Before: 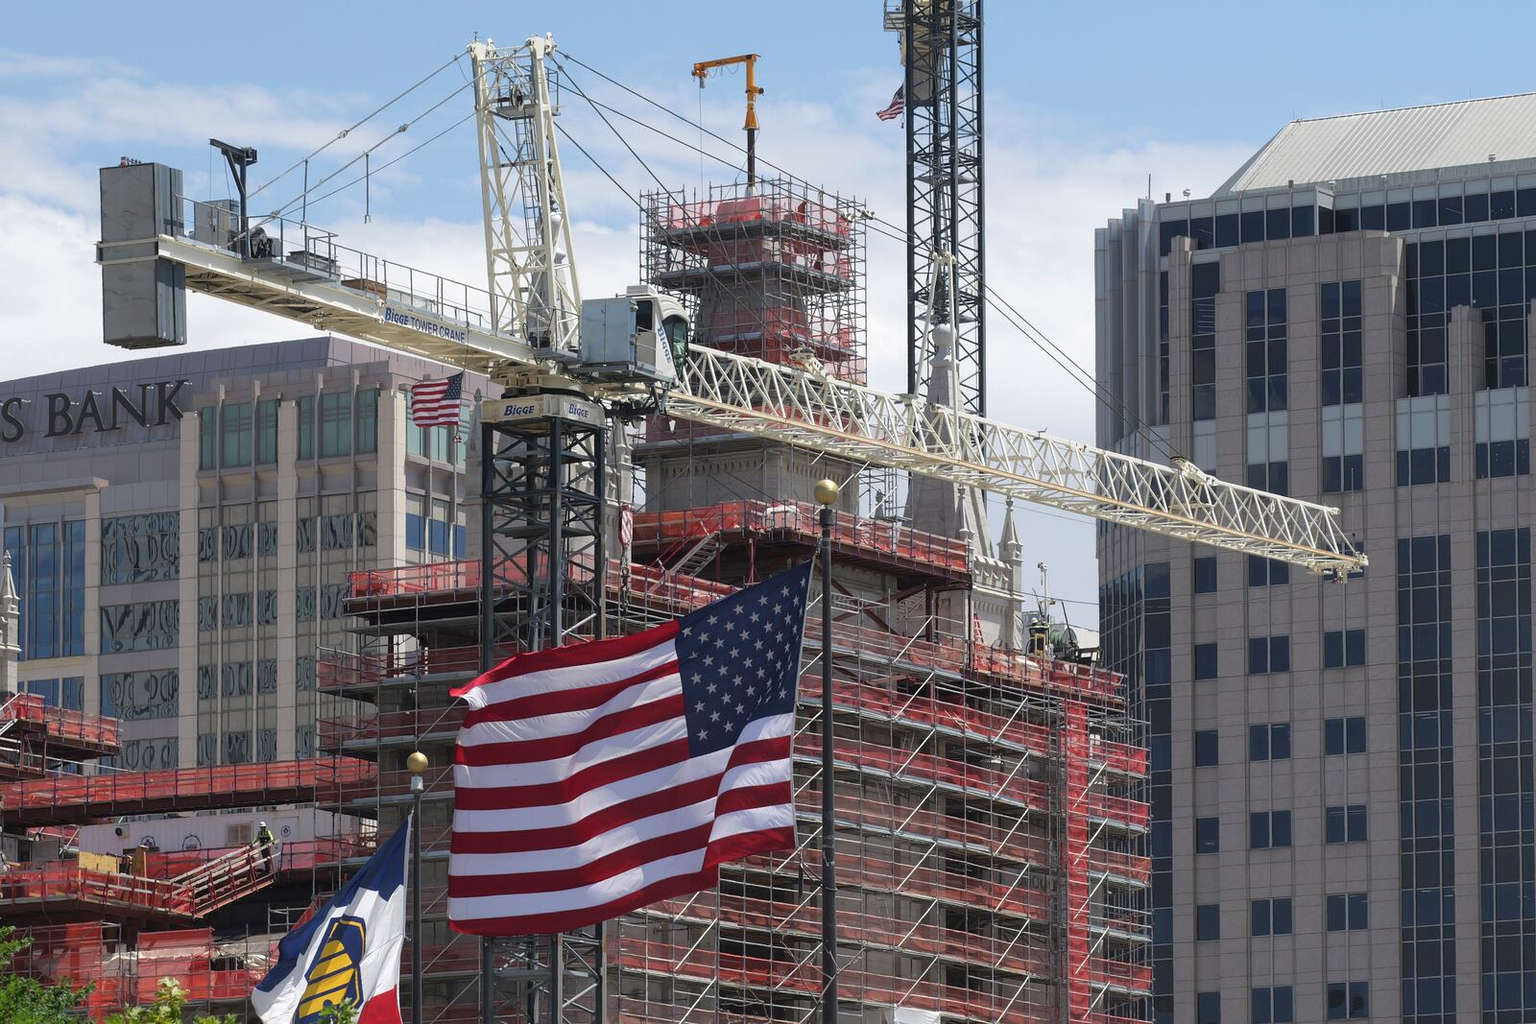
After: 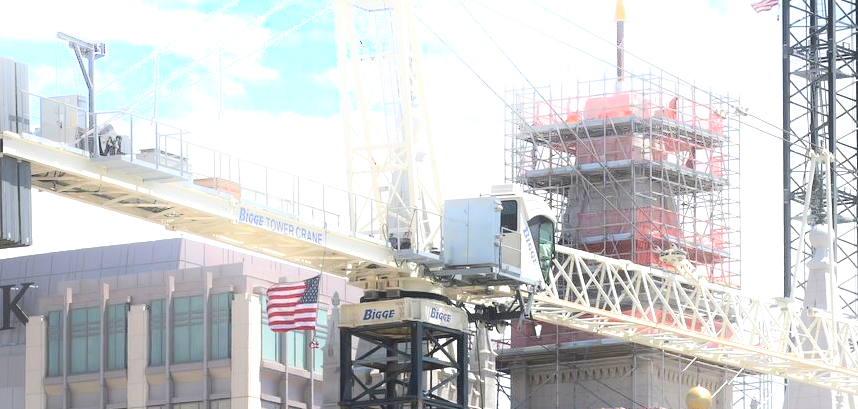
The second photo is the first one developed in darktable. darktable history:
exposure: black level correction 0, exposure 1.107 EV, compensate exposure bias true, compensate highlight preservation false
crop: left 10.155%, top 10.605%, right 36.209%, bottom 51.034%
contrast equalizer: y [[0.5, 0.542, 0.583, 0.625, 0.667, 0.708], [0.5 ×6], [0.5 ×6], [0, 0.033, 0.067, 0.1, 0.133, 0.167], [0, 0.05, 0.1, 0.15, 0.2, 0.25]], mix -0.305
tone equalizer: on, module defaults
shadows and highlights: shadows -39.88, highlights 64.21, soften with gaussian
vignetting: fall-off radius 81.24%, brightness -0.199
